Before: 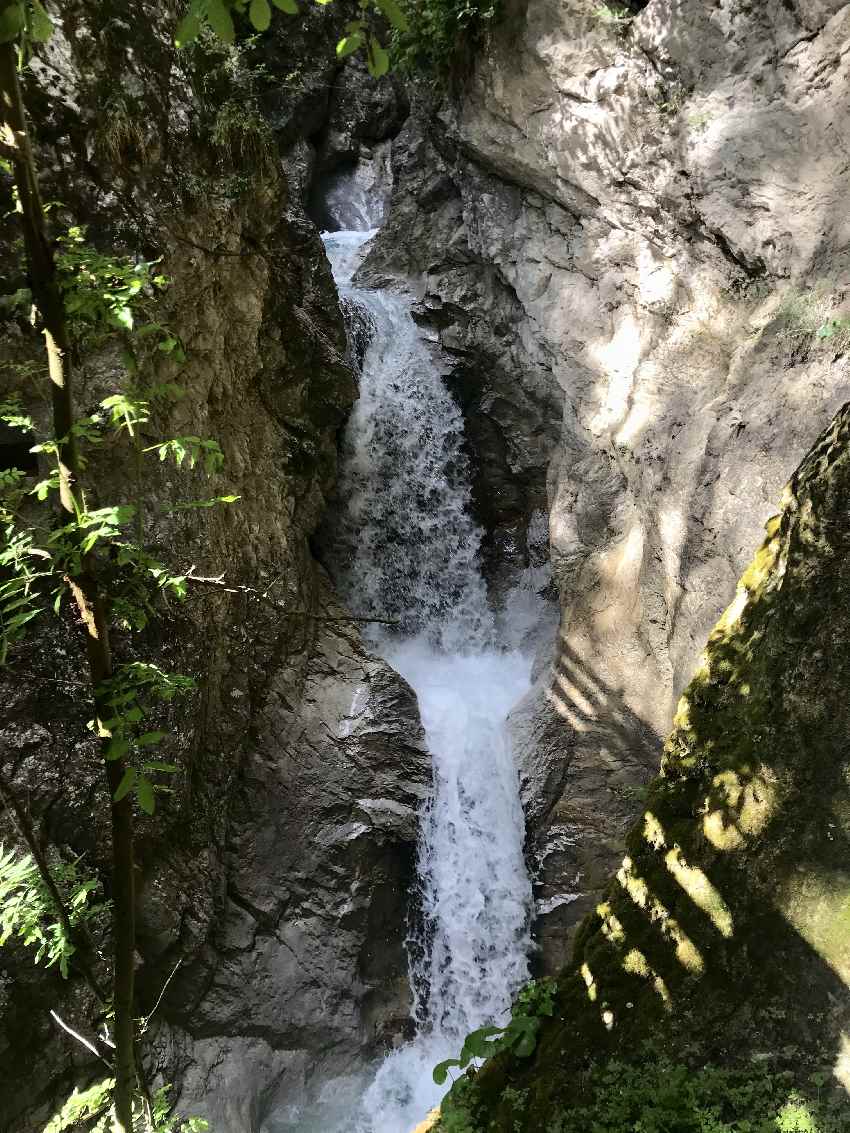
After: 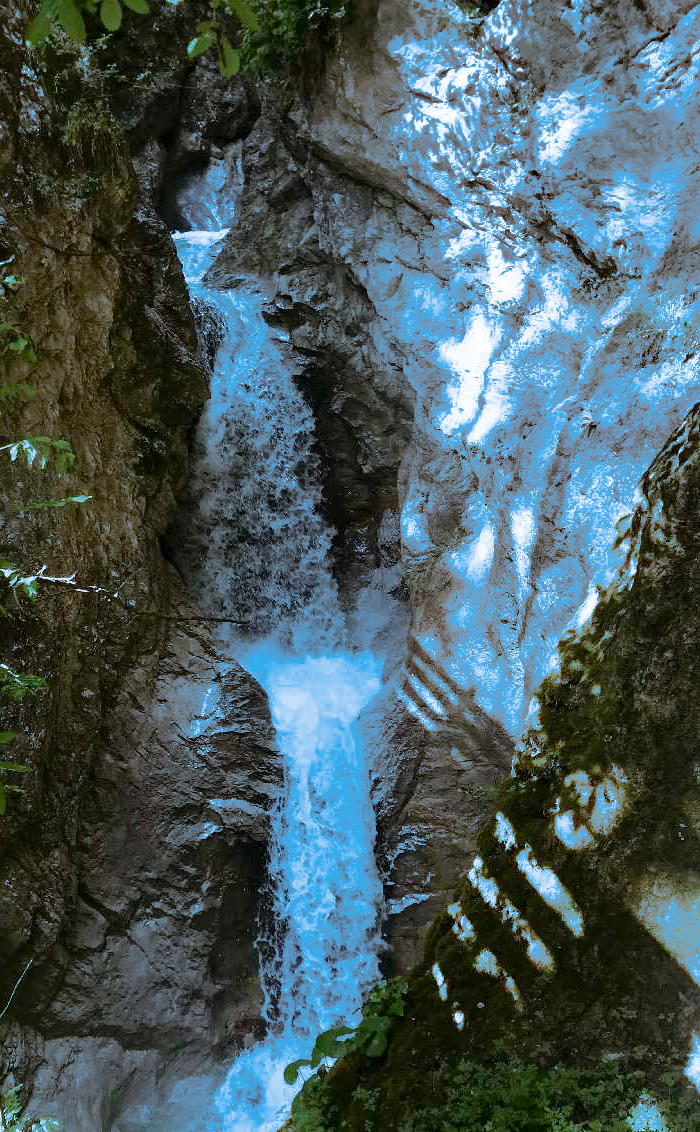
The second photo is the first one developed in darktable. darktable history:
crop: left 17.582%, bottom 0.031%
split-toning: shadows › hue 220°, shadows › saturation 0.64, highlights › hue 220°, highlights › saturation 0.64, balance 0, compress 5.22%
